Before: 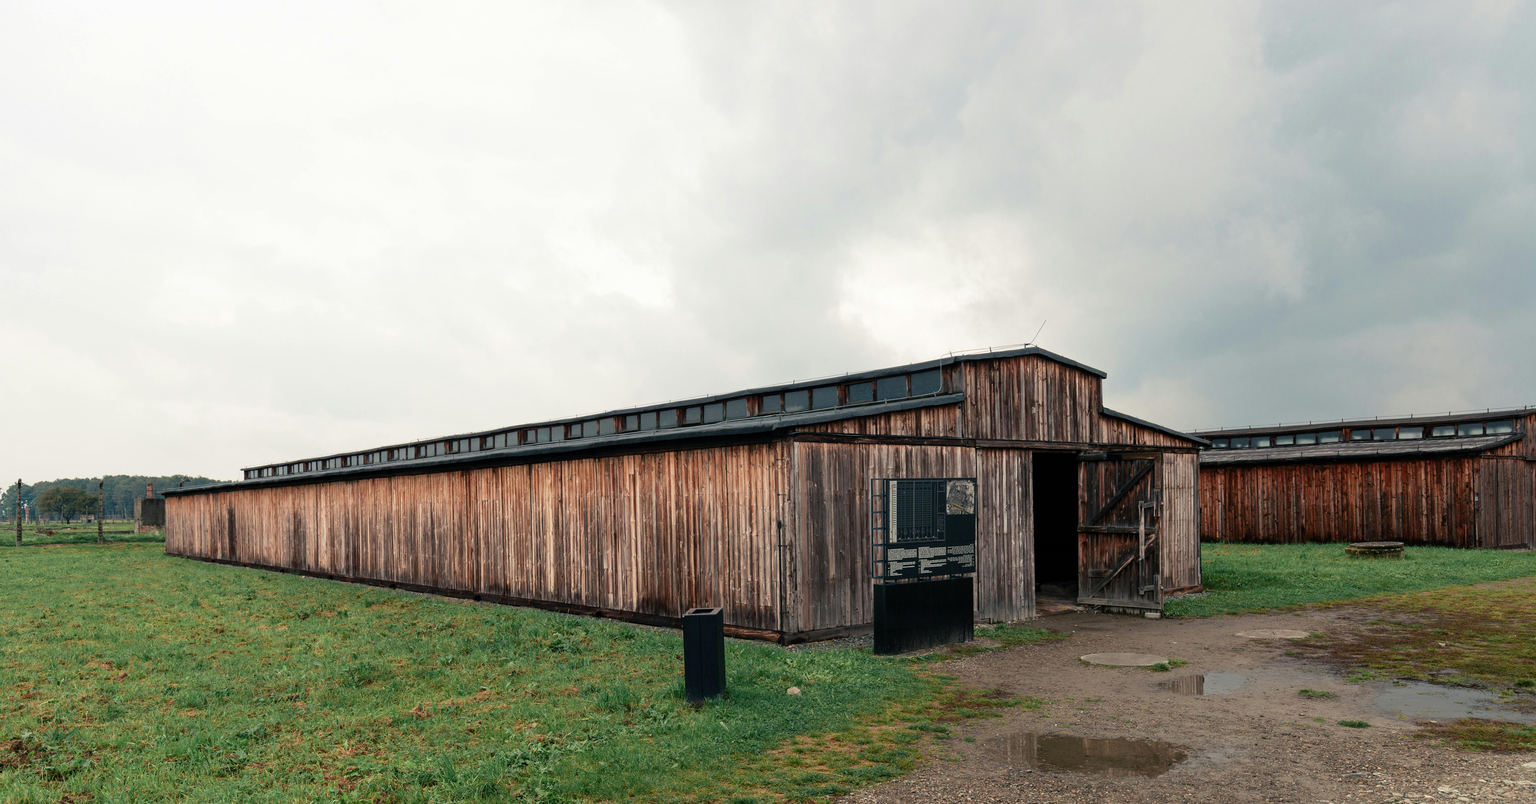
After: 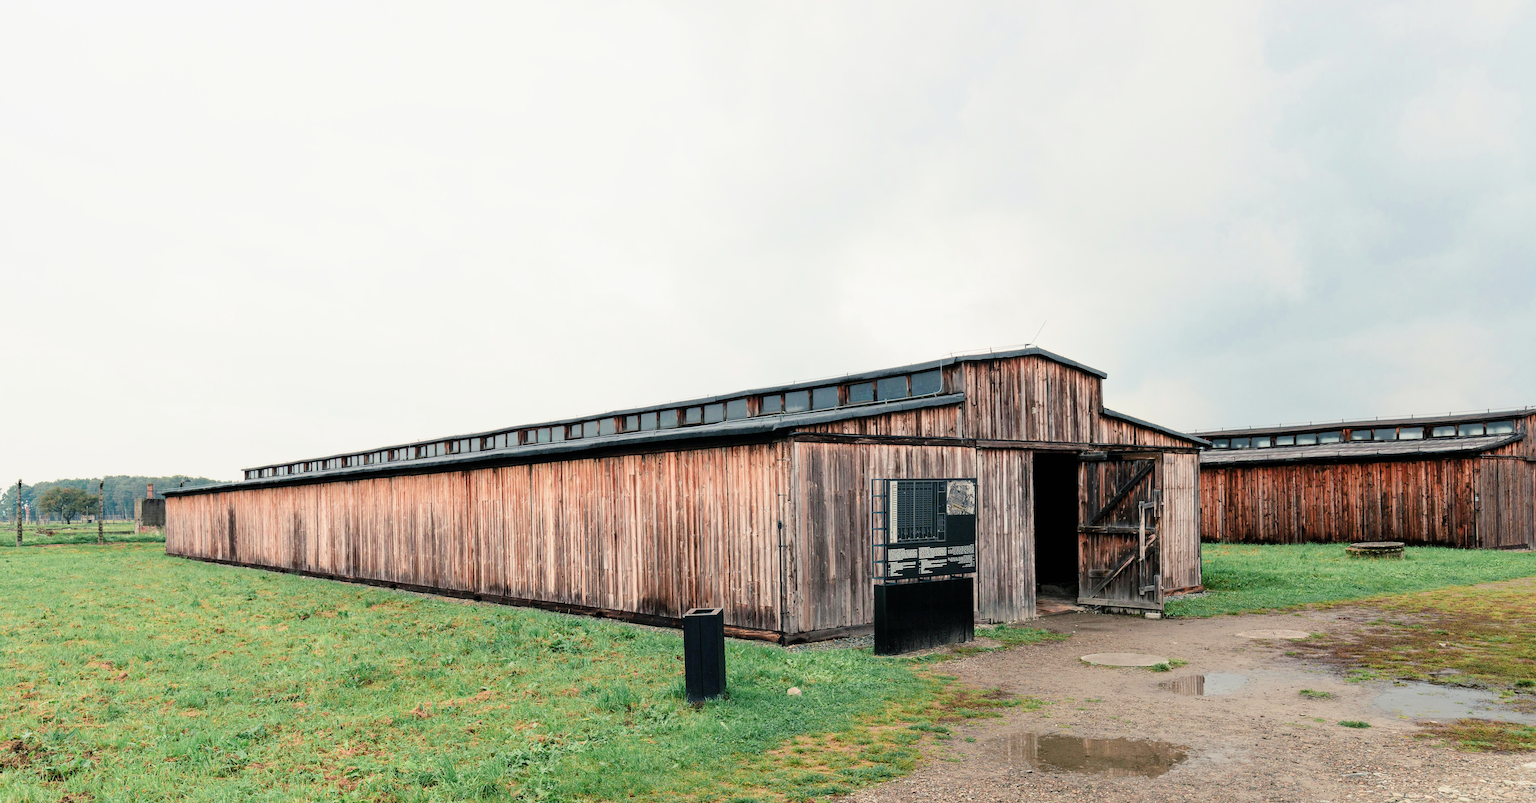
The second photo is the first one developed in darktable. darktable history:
filmic rgb: black relative exposure -7.65 EV, white relative exposure 4.56 EV, hardness 3.61
exposure: black level correction 0, exposure 1.391 EV, compensate highlight preservation false
